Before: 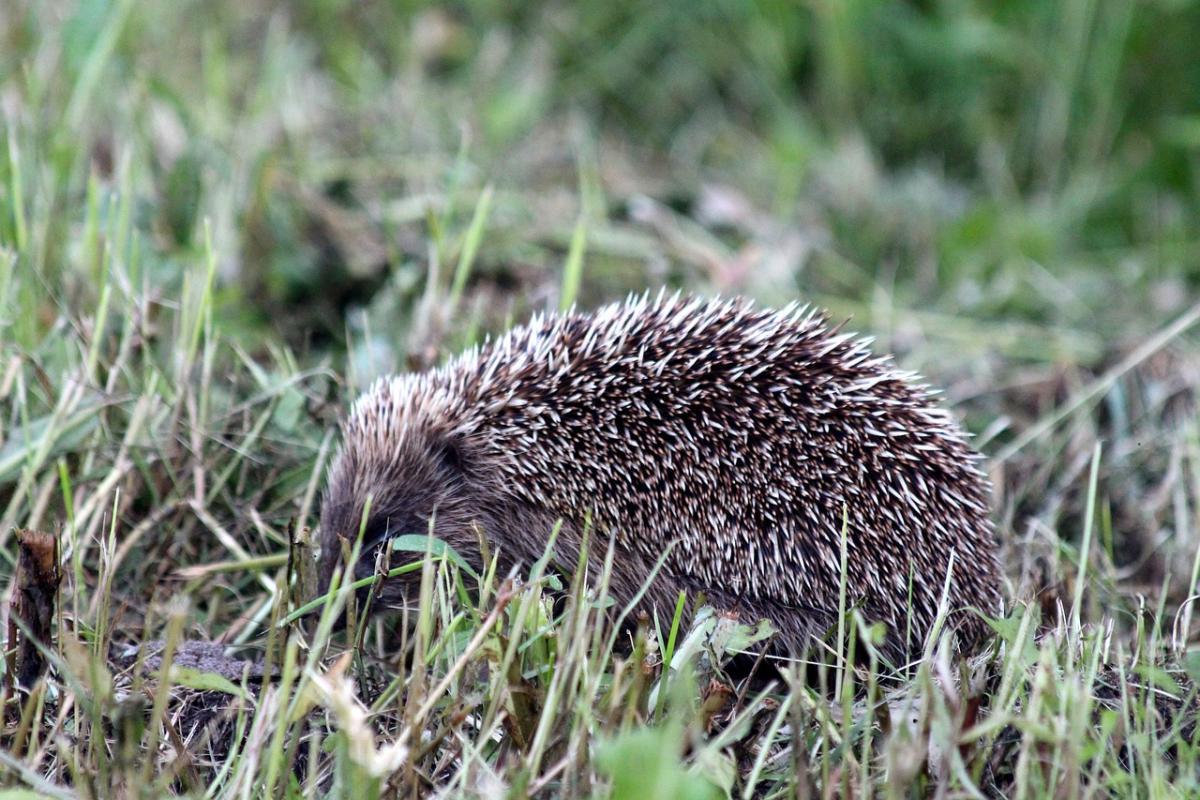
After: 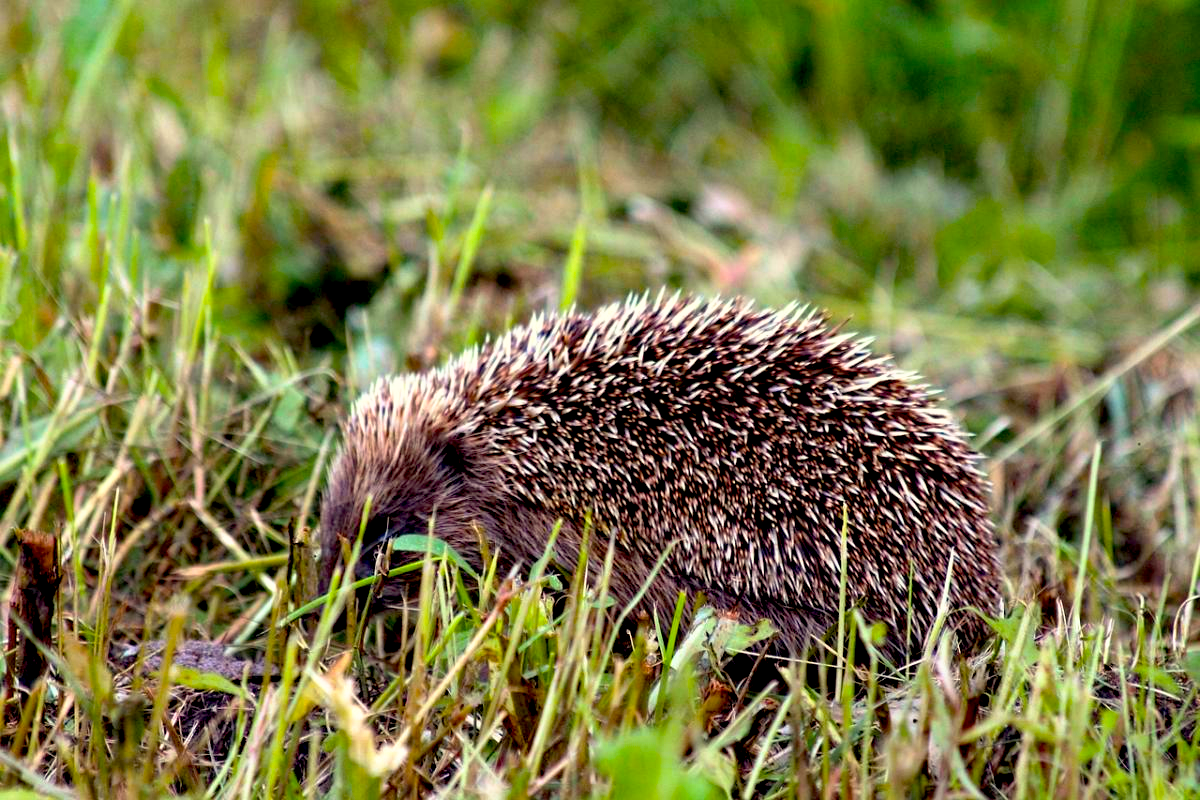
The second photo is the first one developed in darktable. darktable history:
base curve: curves: ch0 [(0.017, 0) (0.425, 0.441) (0.844, 0.933) (1, 1)], preserve colors none
shadows and highlights: radius 336.21, shadows 28.35, soften with gaussian
color balance rgb: power › chroma 2.486%, power › hue 68.76°, highlights gain › chroma 3.057%, highlights gain › hue 75.8°, perceptual saturation grading › global saturation 25.6%, global vibrance 50.362%
